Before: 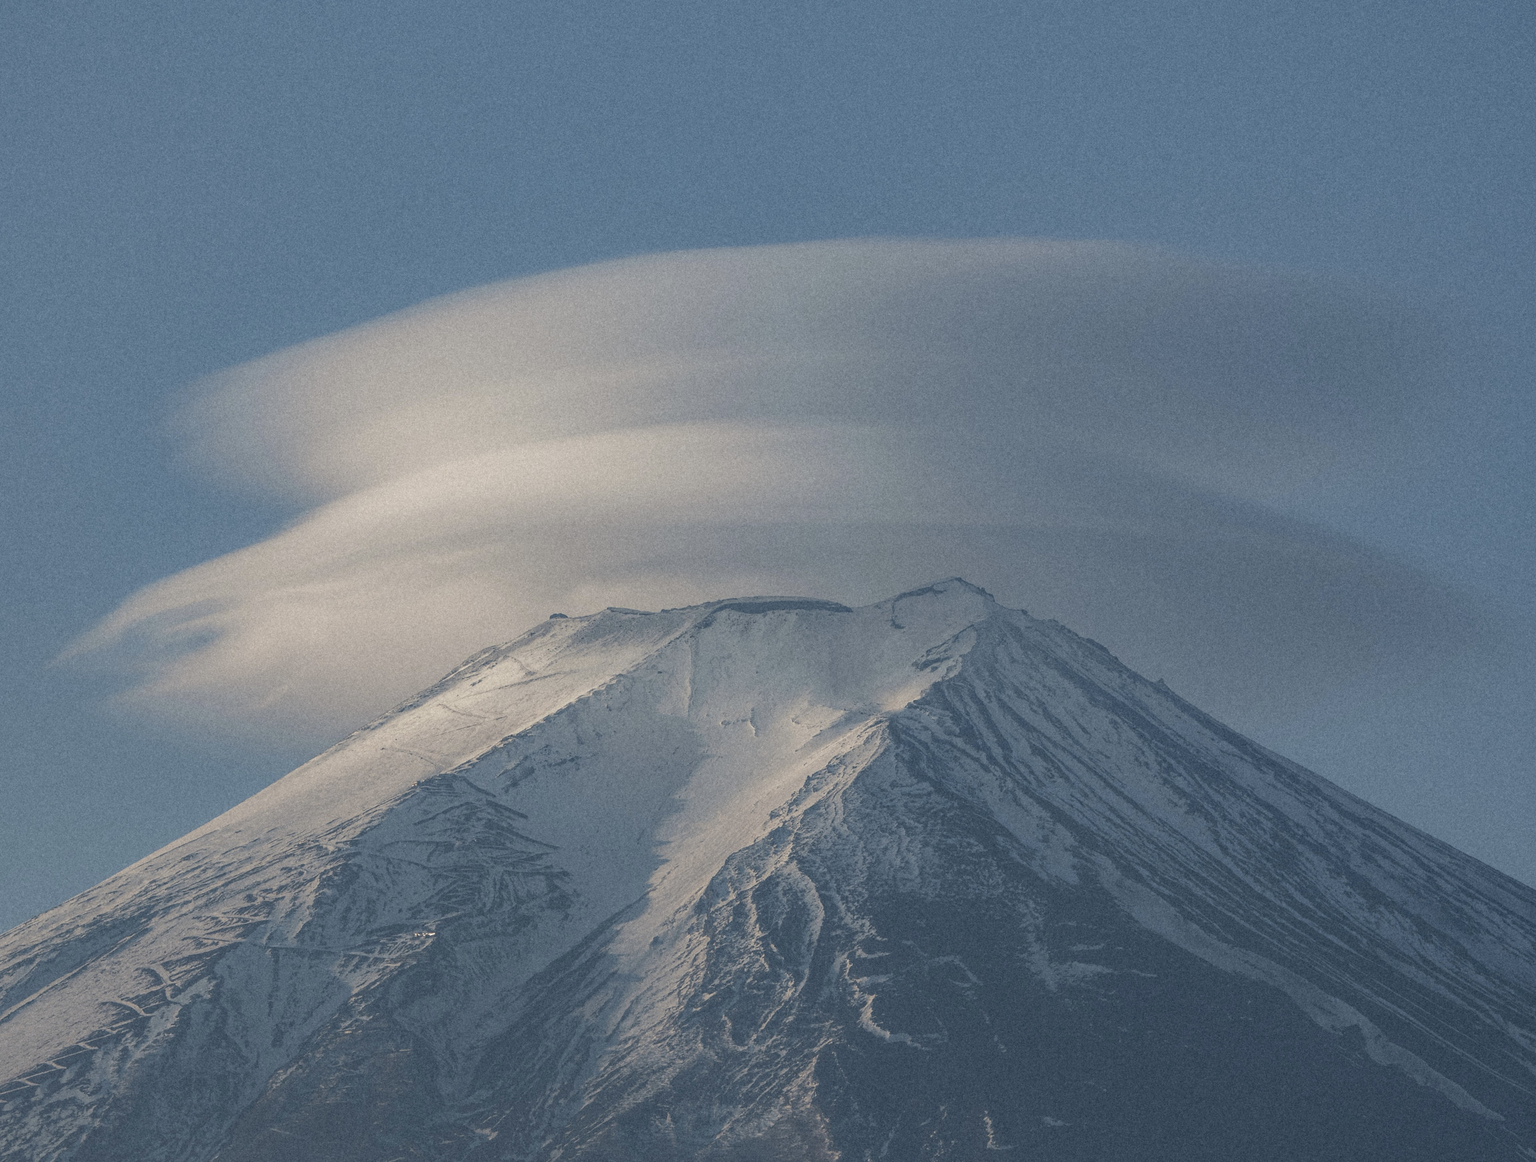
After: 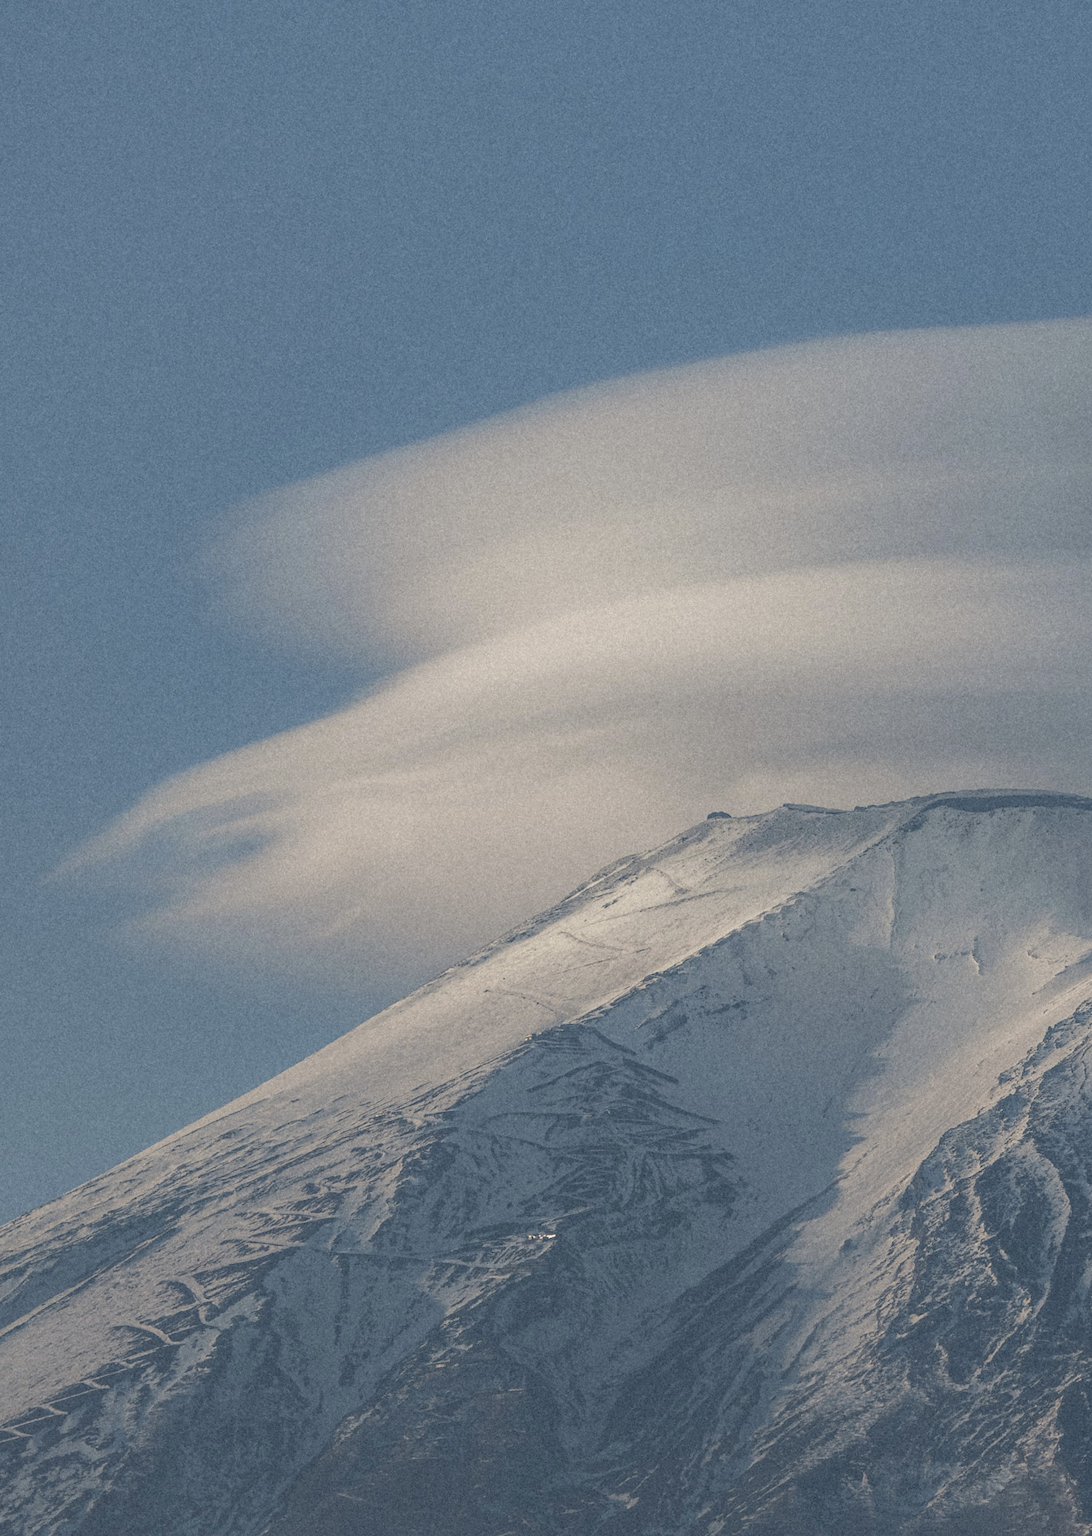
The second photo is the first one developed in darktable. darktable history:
crop: left 1.015%, right 45.232%, bottom 0.09%
